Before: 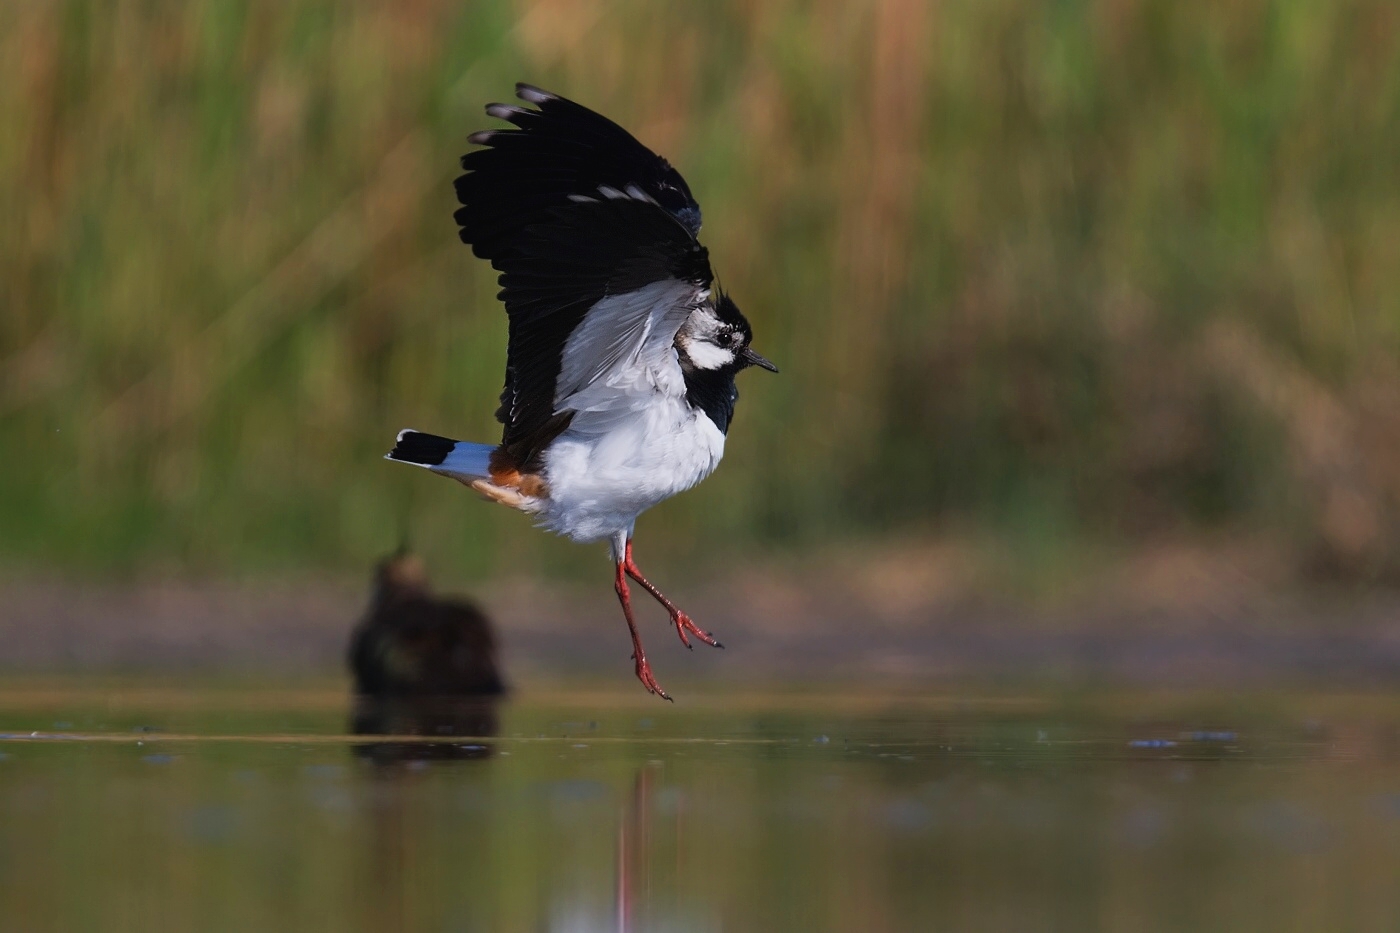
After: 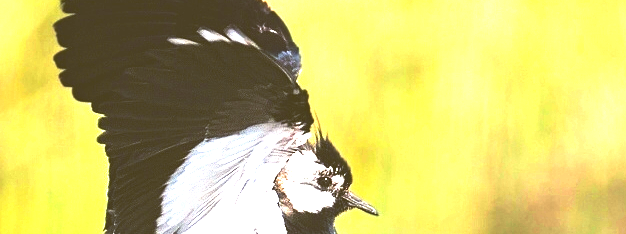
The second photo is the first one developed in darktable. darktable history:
color balance: lift [1.004, 1.002, 1.002, 0.998], gamma [1, 1.007, 1.002, 0.993], gain [1, 0.977, 1.013, 1.023], contrast -3.64%
crop: left 28.64%, top 16.832%, right 26.637%, bottom 58.055%
white balance: red 1.029, blue 0.92
levels: levels [0, 0.281, 0.562]
contrast equalizer: octaves 7, y [[0.5, 0.502, 0.506, 0.511, 0.52, 0.537], [0.5 ×6], [0.505, 0.509, 0.518, 0.534, 0.553, 0.561], [0 ×6], [0 ×6]]
base curve: curves: ch0 [(0, 0.007) (0.028, 0.063) (0.121, 0.311) (0.46, 0.743) (0.859, 0.957) (1, 1)], preserve colors none
tone equalizer: on, module defaults
